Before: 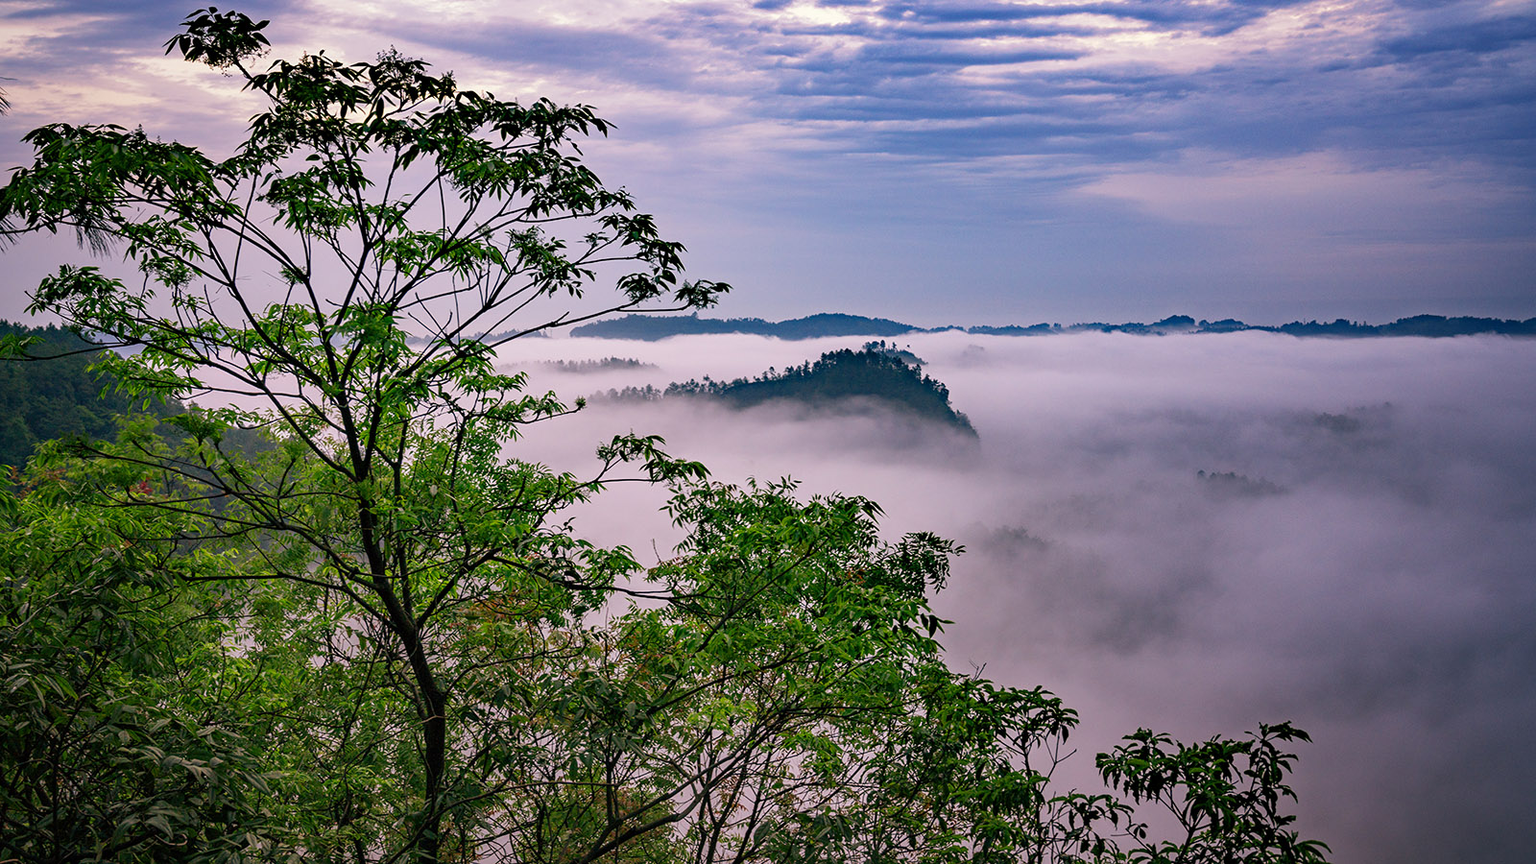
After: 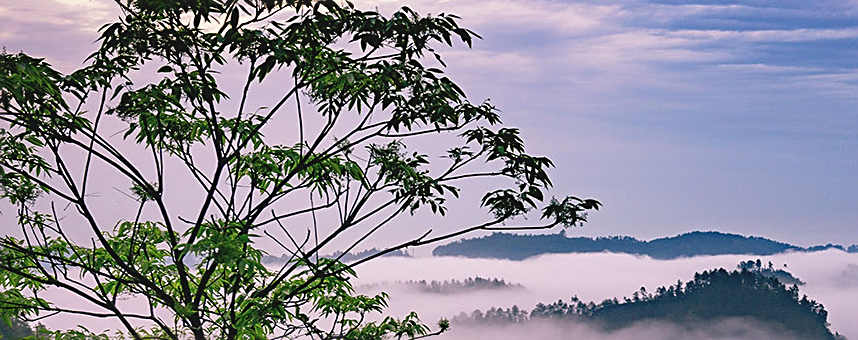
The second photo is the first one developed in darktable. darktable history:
exposure: black level correction -0.008, exposure 0.067 EV, compensate highlight preservation false
crop: left 10.121%, top 10.631%, right 36.218%, bottom 51.526%
sharpen: amount 0.478
